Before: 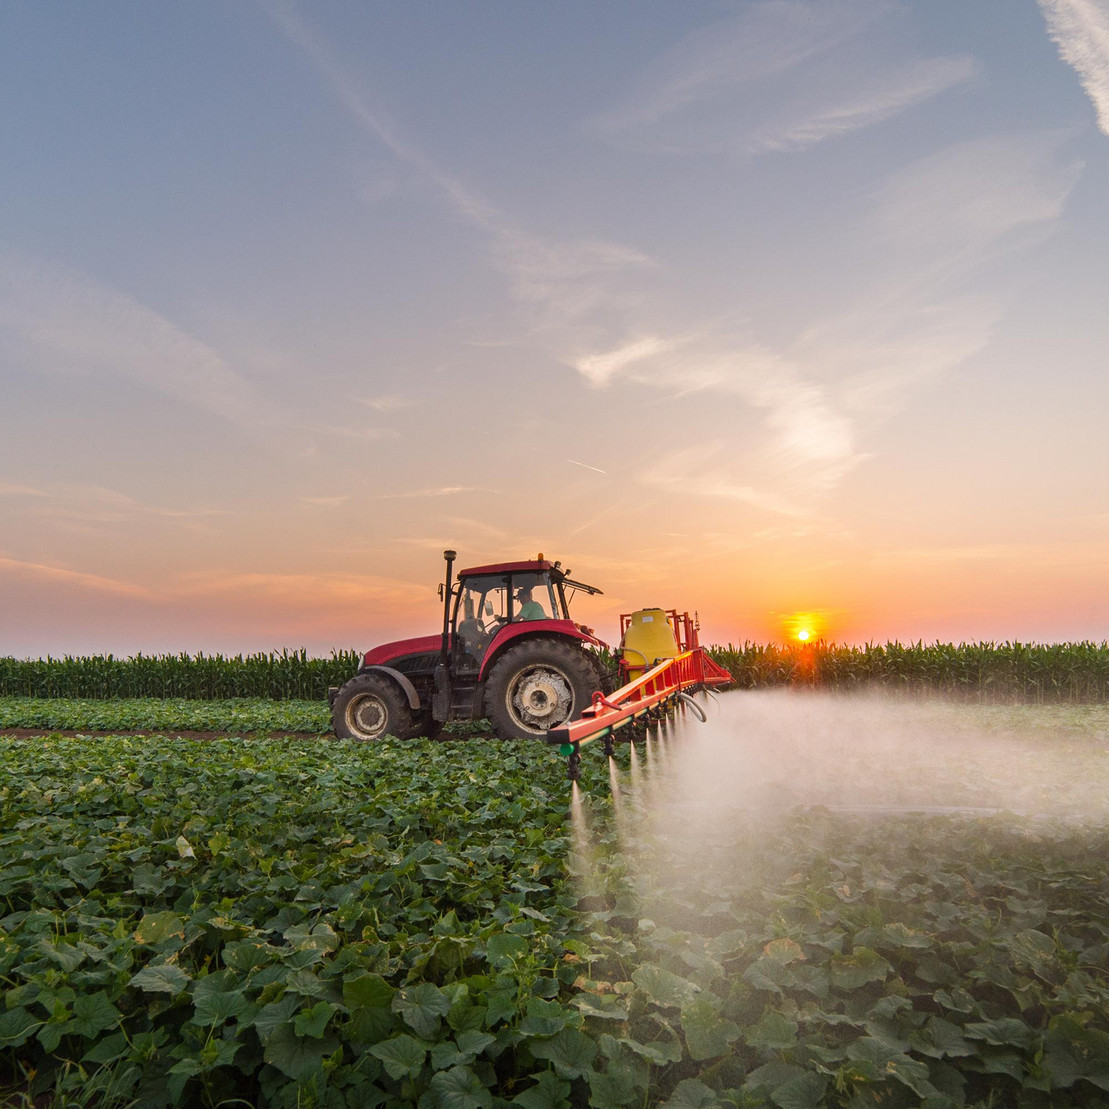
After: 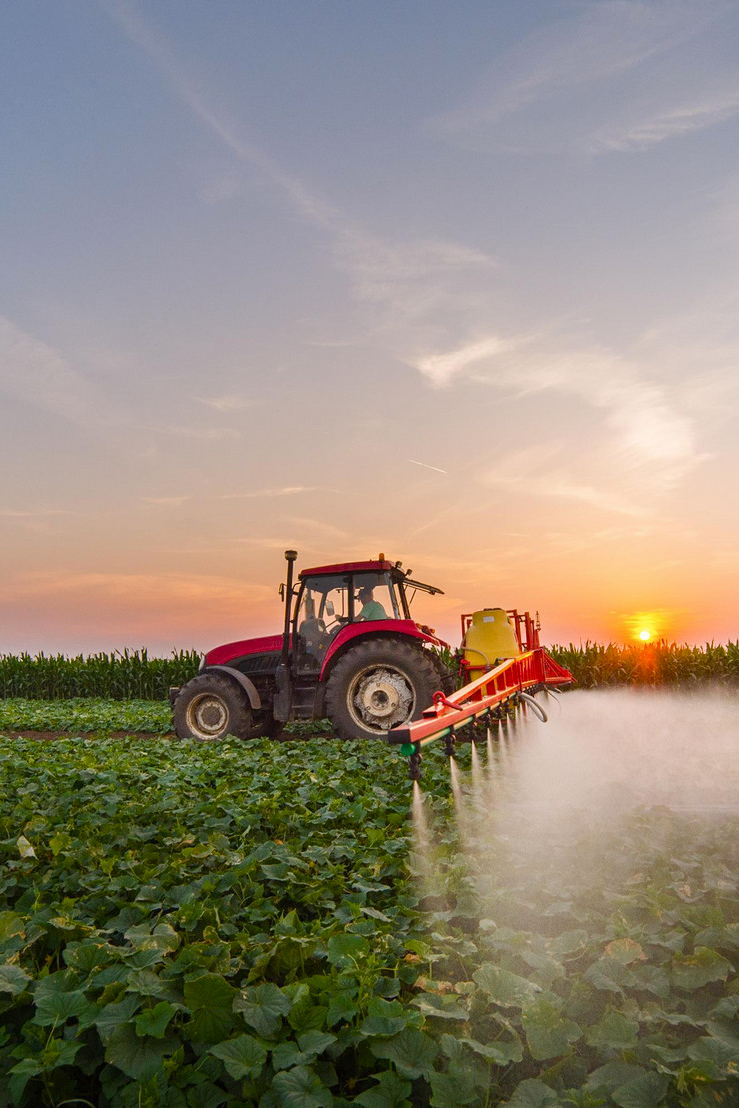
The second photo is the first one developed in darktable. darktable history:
crop and rotate: left 14.385%, right 18.948%
color balance rgb: perceptual saturation grading › global saturation 20%, perceptual saturation grading › highlights -25%, perceptual saturation grading › shadows 25%
